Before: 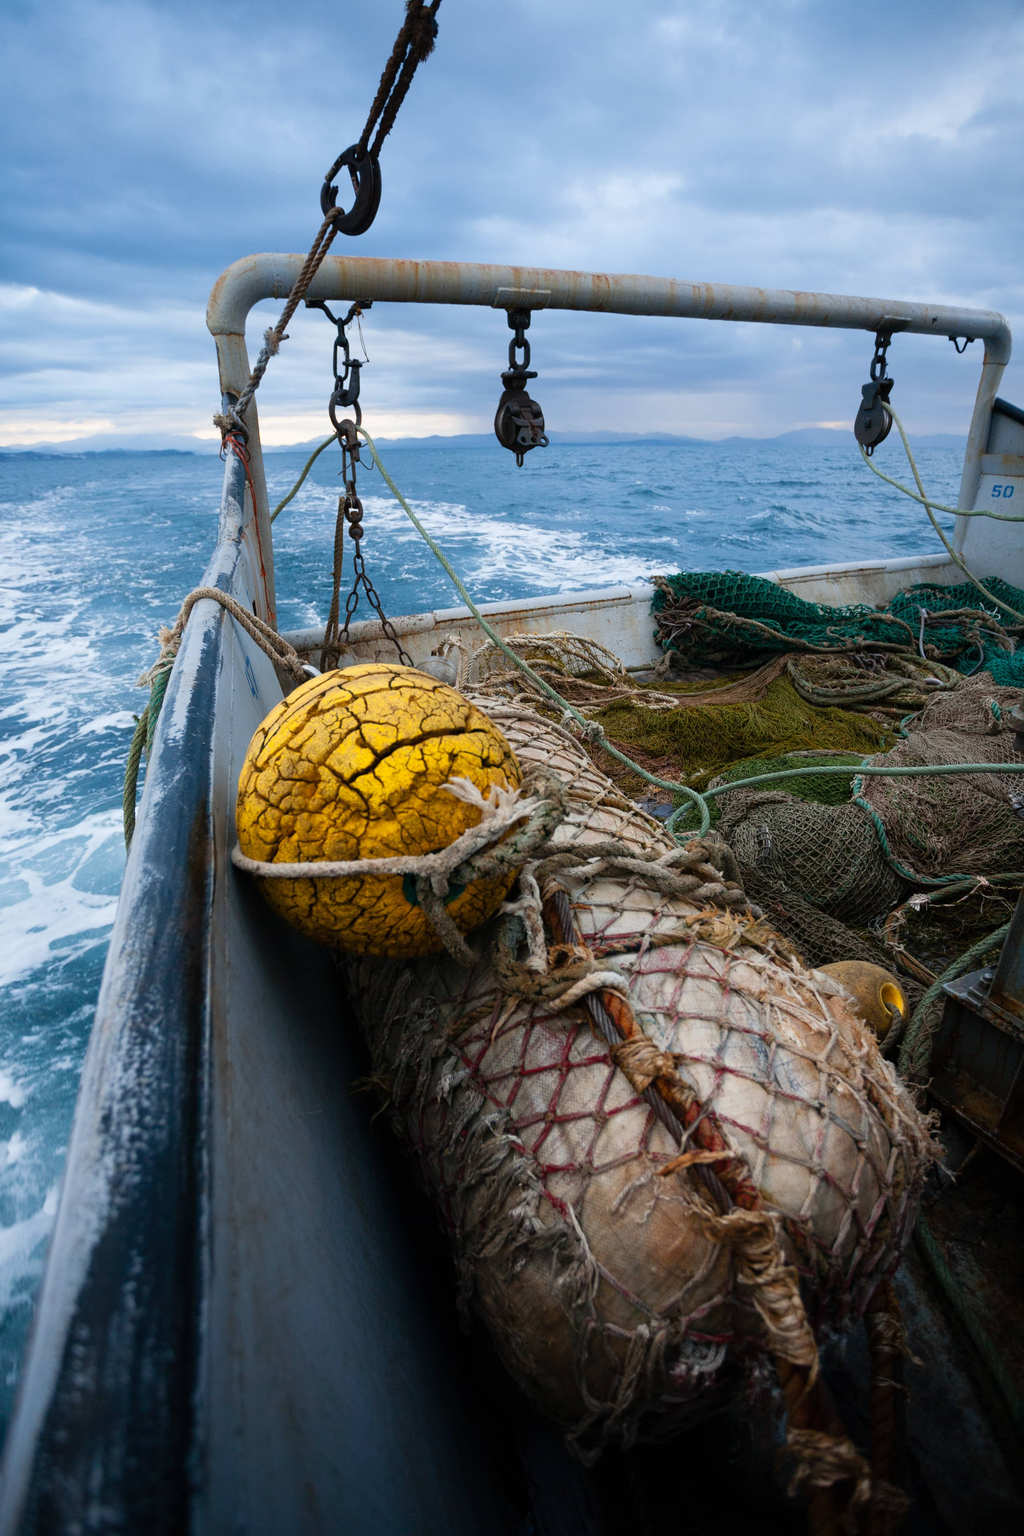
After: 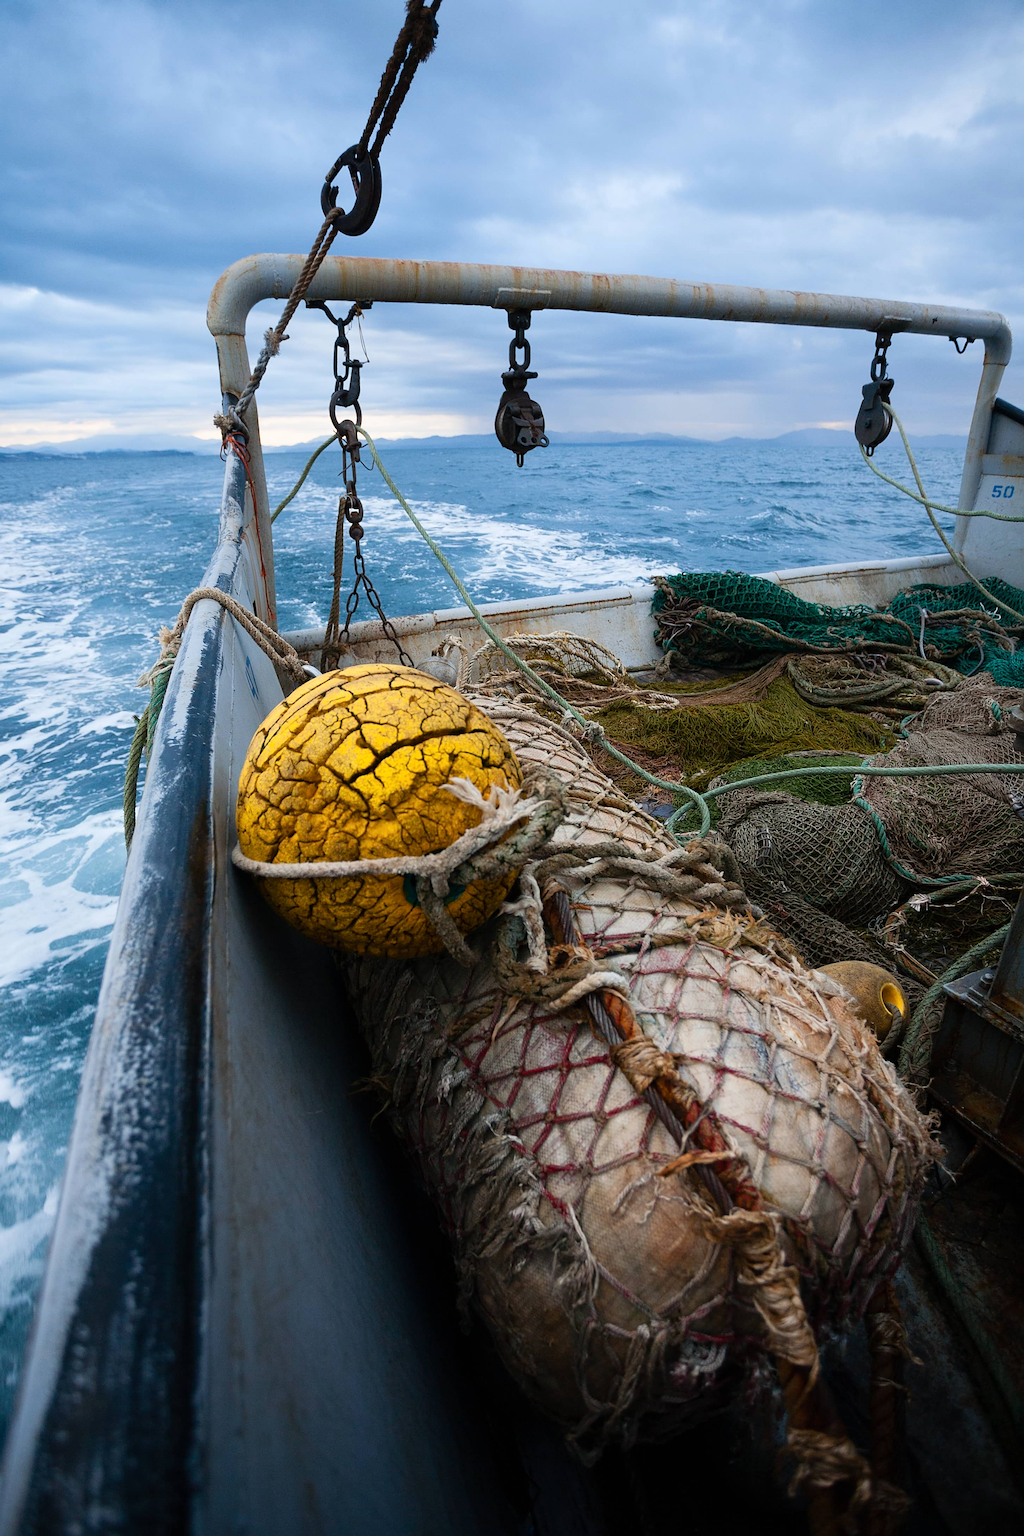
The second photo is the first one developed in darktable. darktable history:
sharpen: on, module defaults
contrast brightness saturation: contrast 0.1, brightness 0.02, saturation 0.02
